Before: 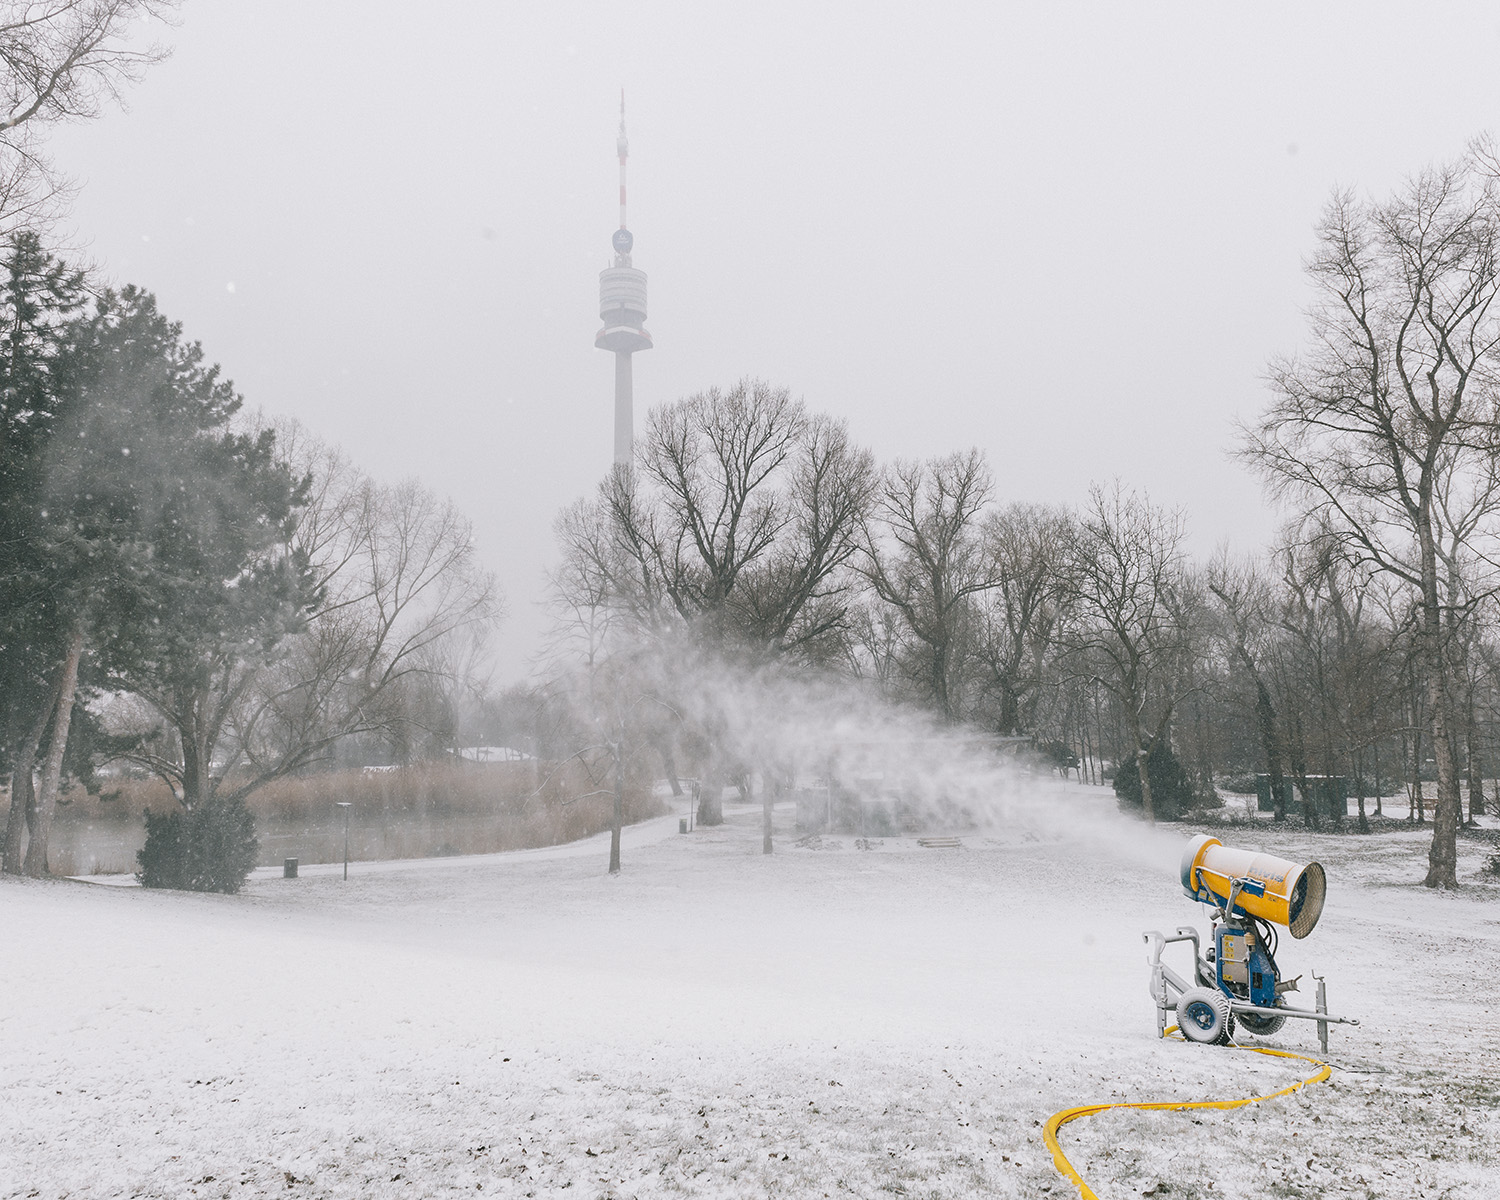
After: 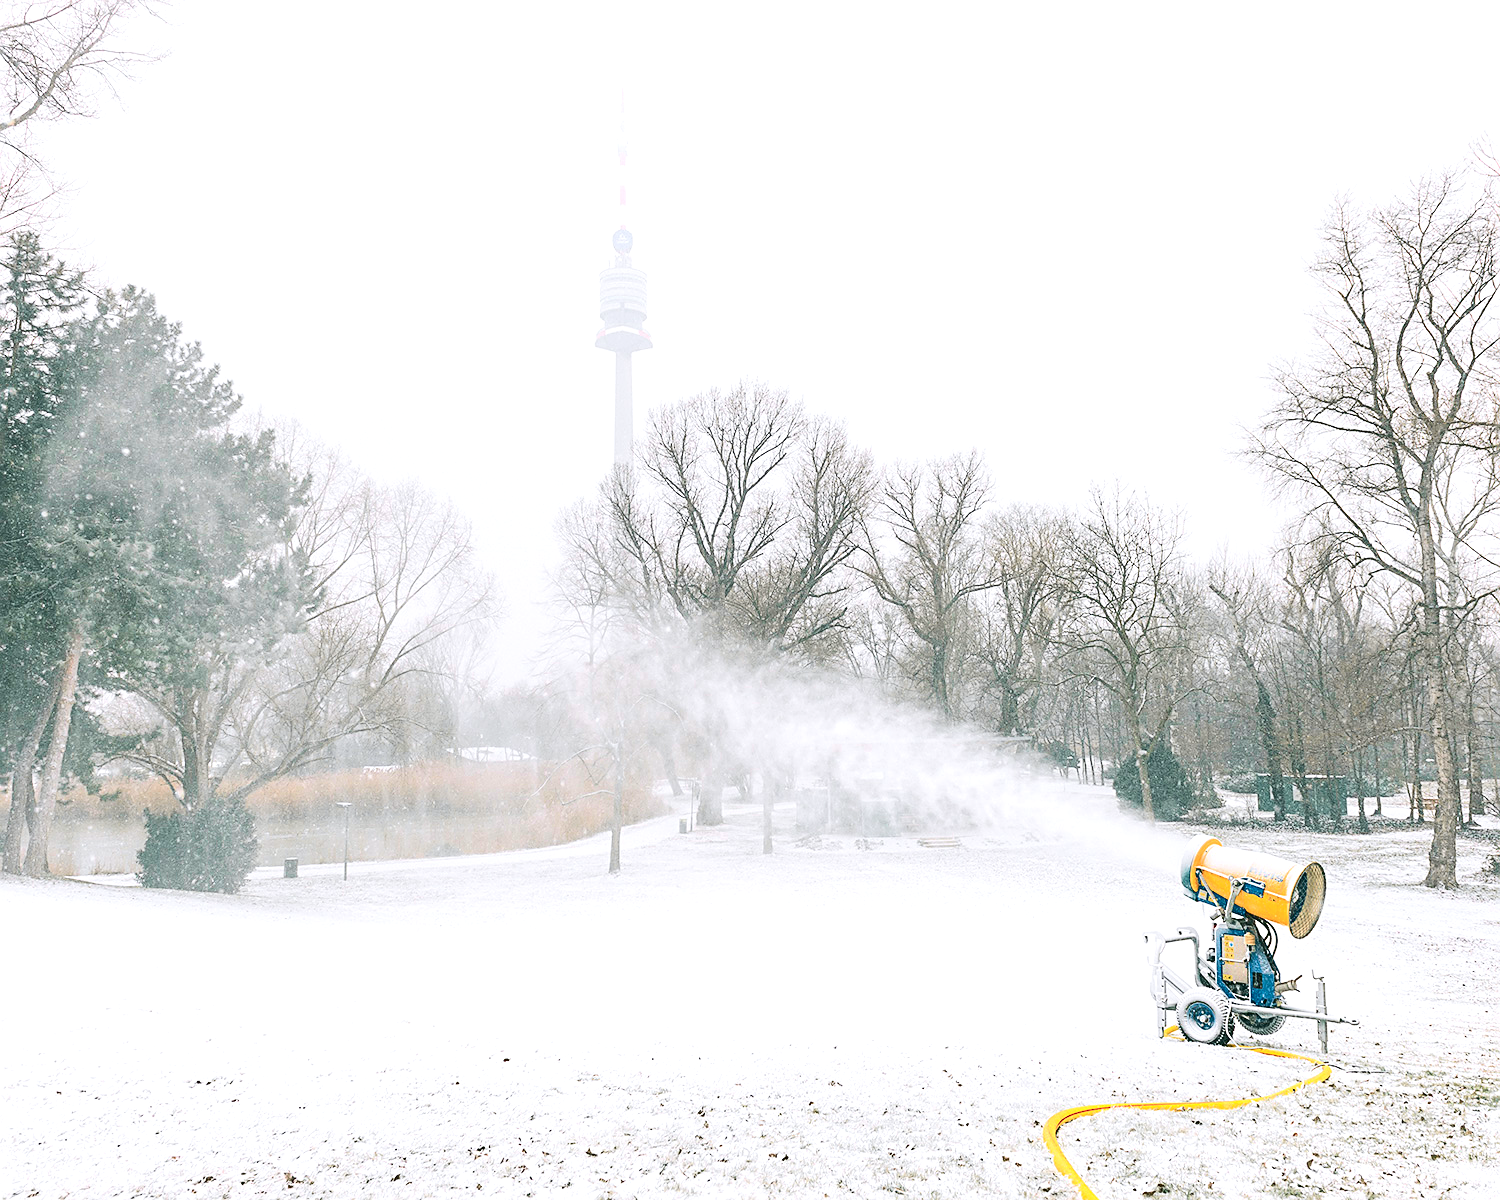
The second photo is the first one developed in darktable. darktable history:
exposure: black level correction 0, exposure 1 EV, compensate exposure bias true, compensate highlight preservation false
tone curve: curves: ch0 [(0, 0.012) (0.052, 0.04) (0.107, 0.086) (0.276, 0.265) (0.461, 0.531) (0.718, 0.79) (0.921, 0.909) (0.999, 0.951)]; ch1 [(0, 0) (0.339, 0.298) (0.402, 0.363) (0.444, 0.415) (0.485, 0.469) (0.494, 0.493) (0.504, 0.501) (0.525, 0.534) (0.555, 0.587) (0.594, 0.647) (1, 1)]; ch2 [(0, 0) (0.48, 0.48) (0.504, 0.5) (0.535, 0.557) (0.581, 0.623) (0.649, 0.683) (0.824, 0.815) (1, 1)], color space Lab, independent channels, preserve colors none
sharpen: on, module defaults
